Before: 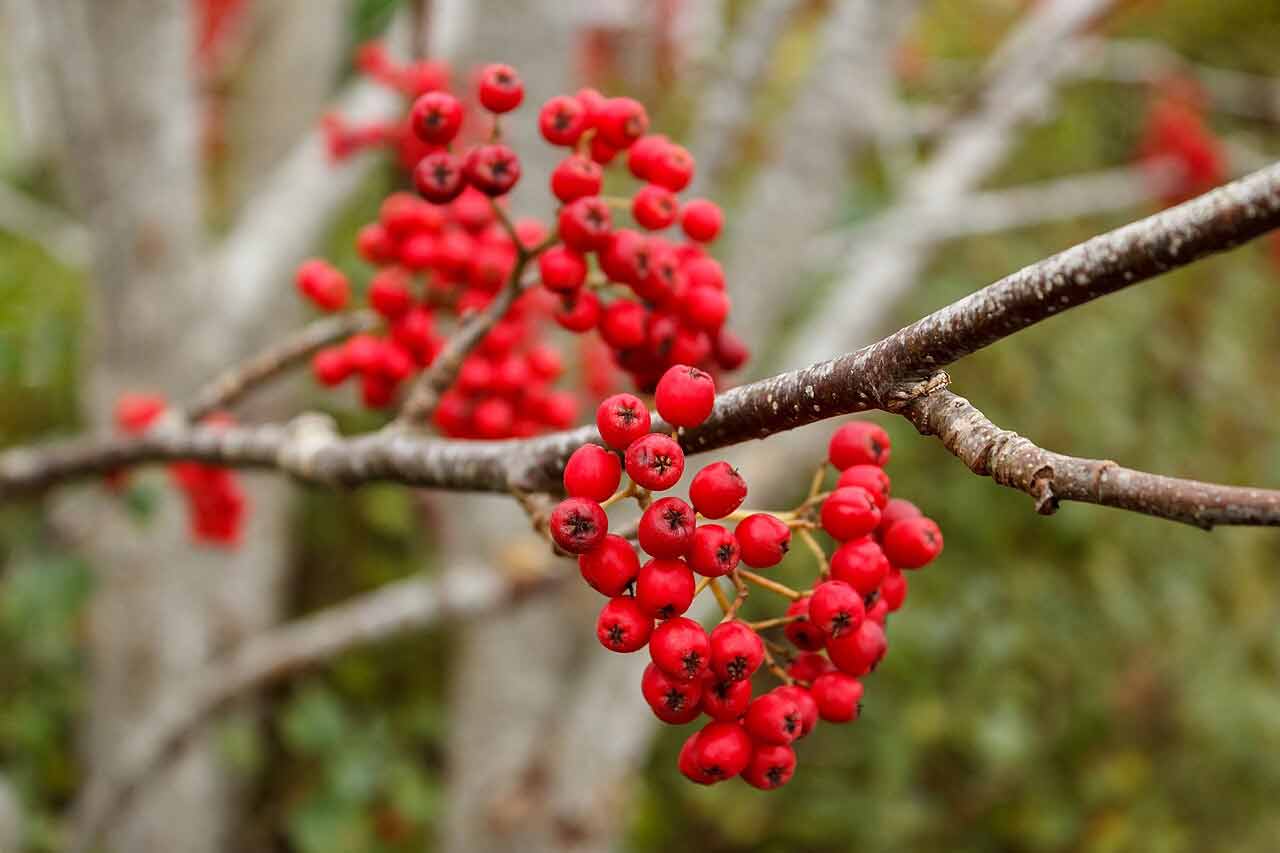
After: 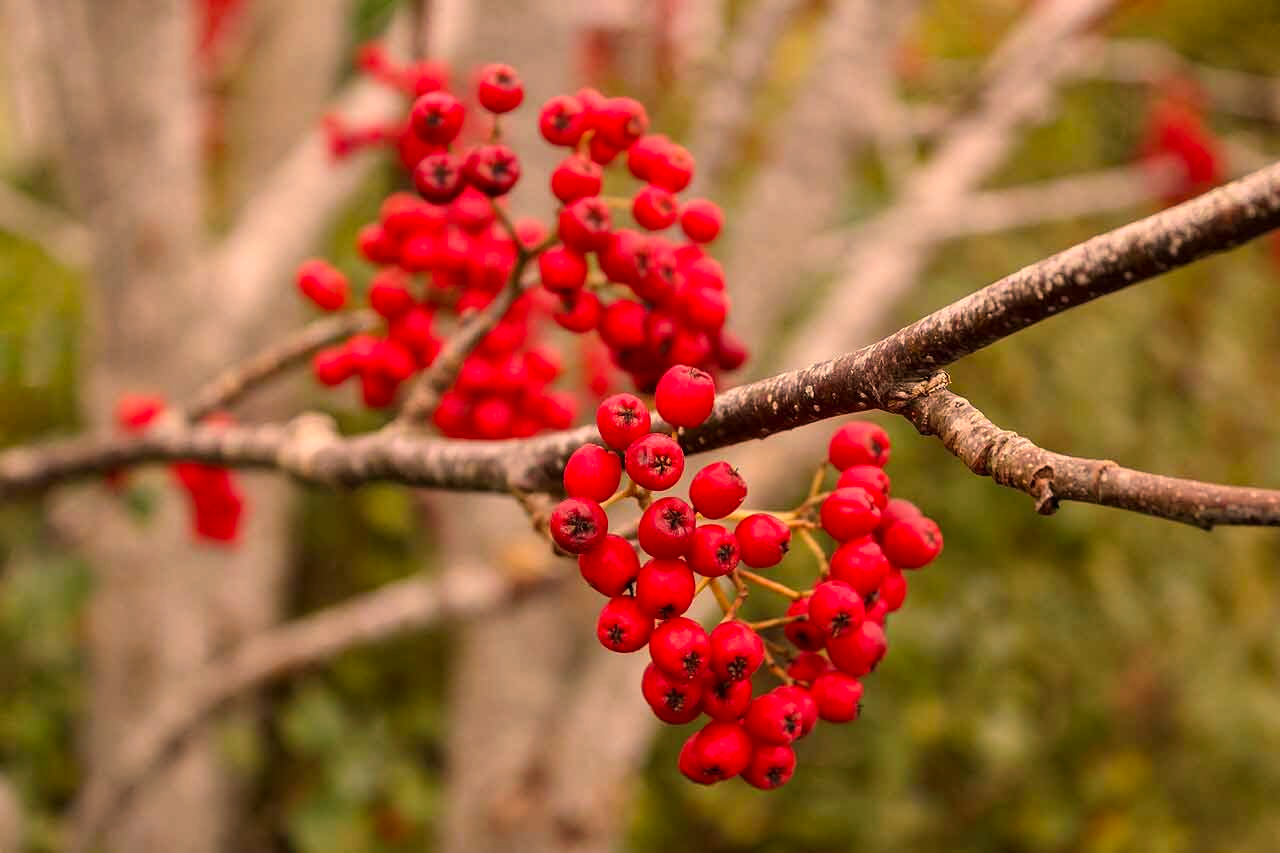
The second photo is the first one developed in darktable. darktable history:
white balance: red 1.009, blue 0.985
color correction: highlights a* 21.88, highlights b* 22.25
